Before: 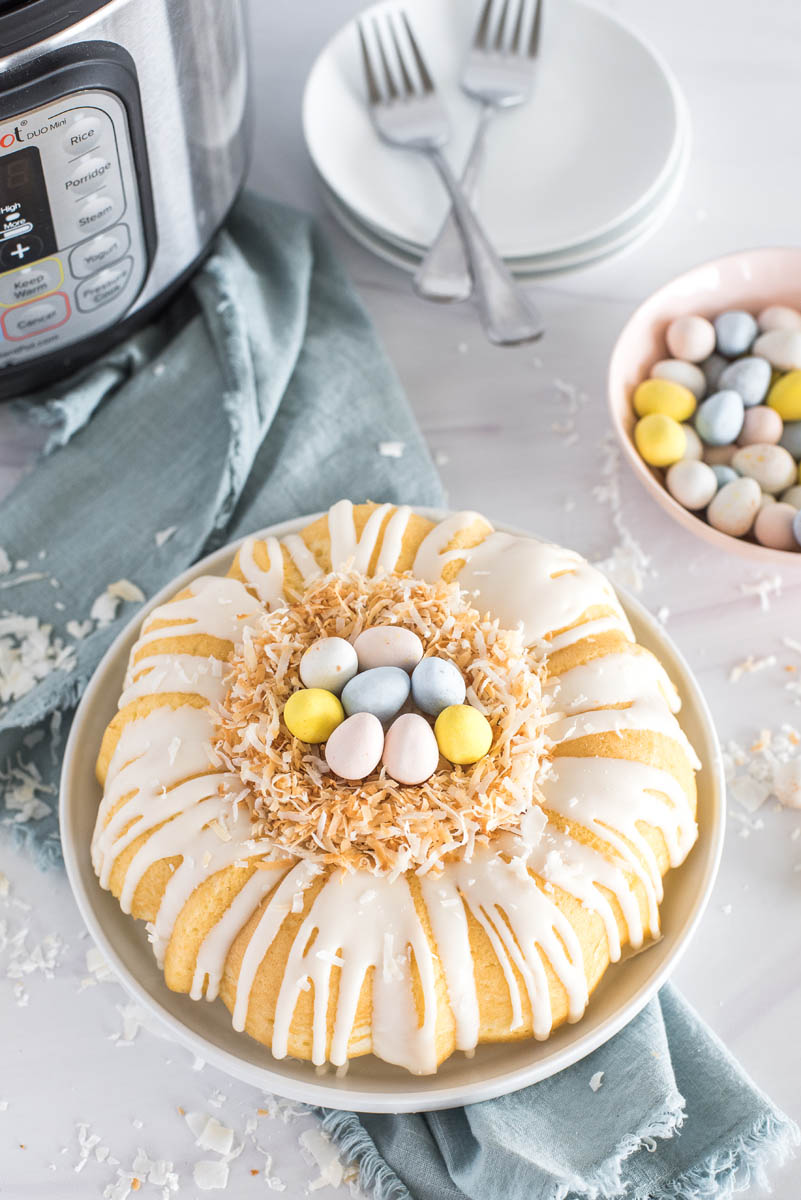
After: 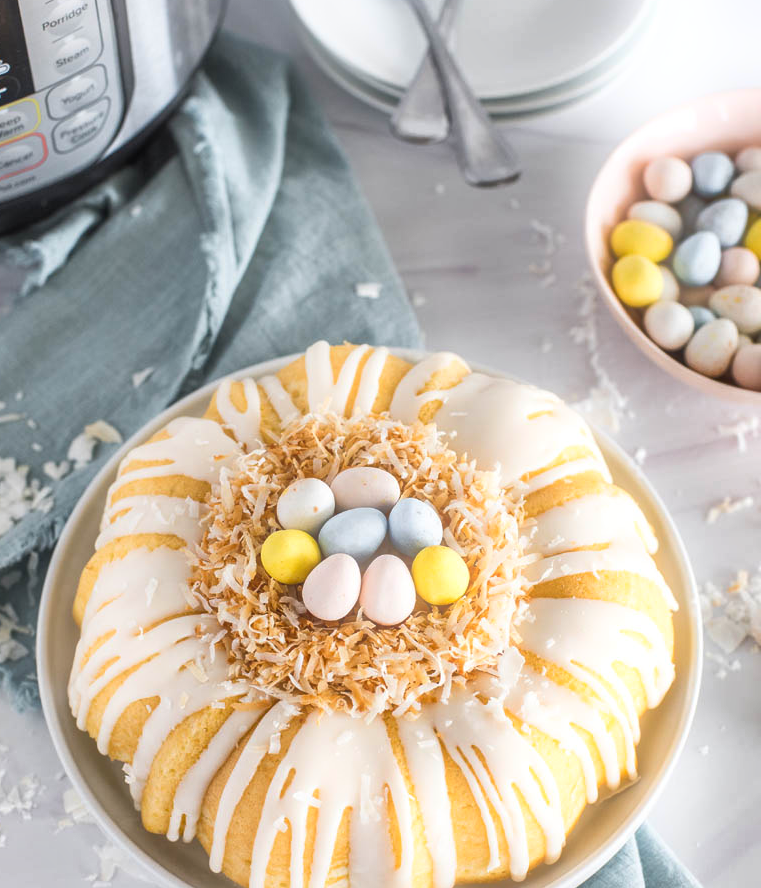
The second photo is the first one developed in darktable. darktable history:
crop and rotate: left 2.991%, top 13.302%, right 1.981%, bottom 12.636%
shadows and highlights: low approximation 0.01, soften with gaussian
bloom: size 5%, threshold 95%, strength 15%
